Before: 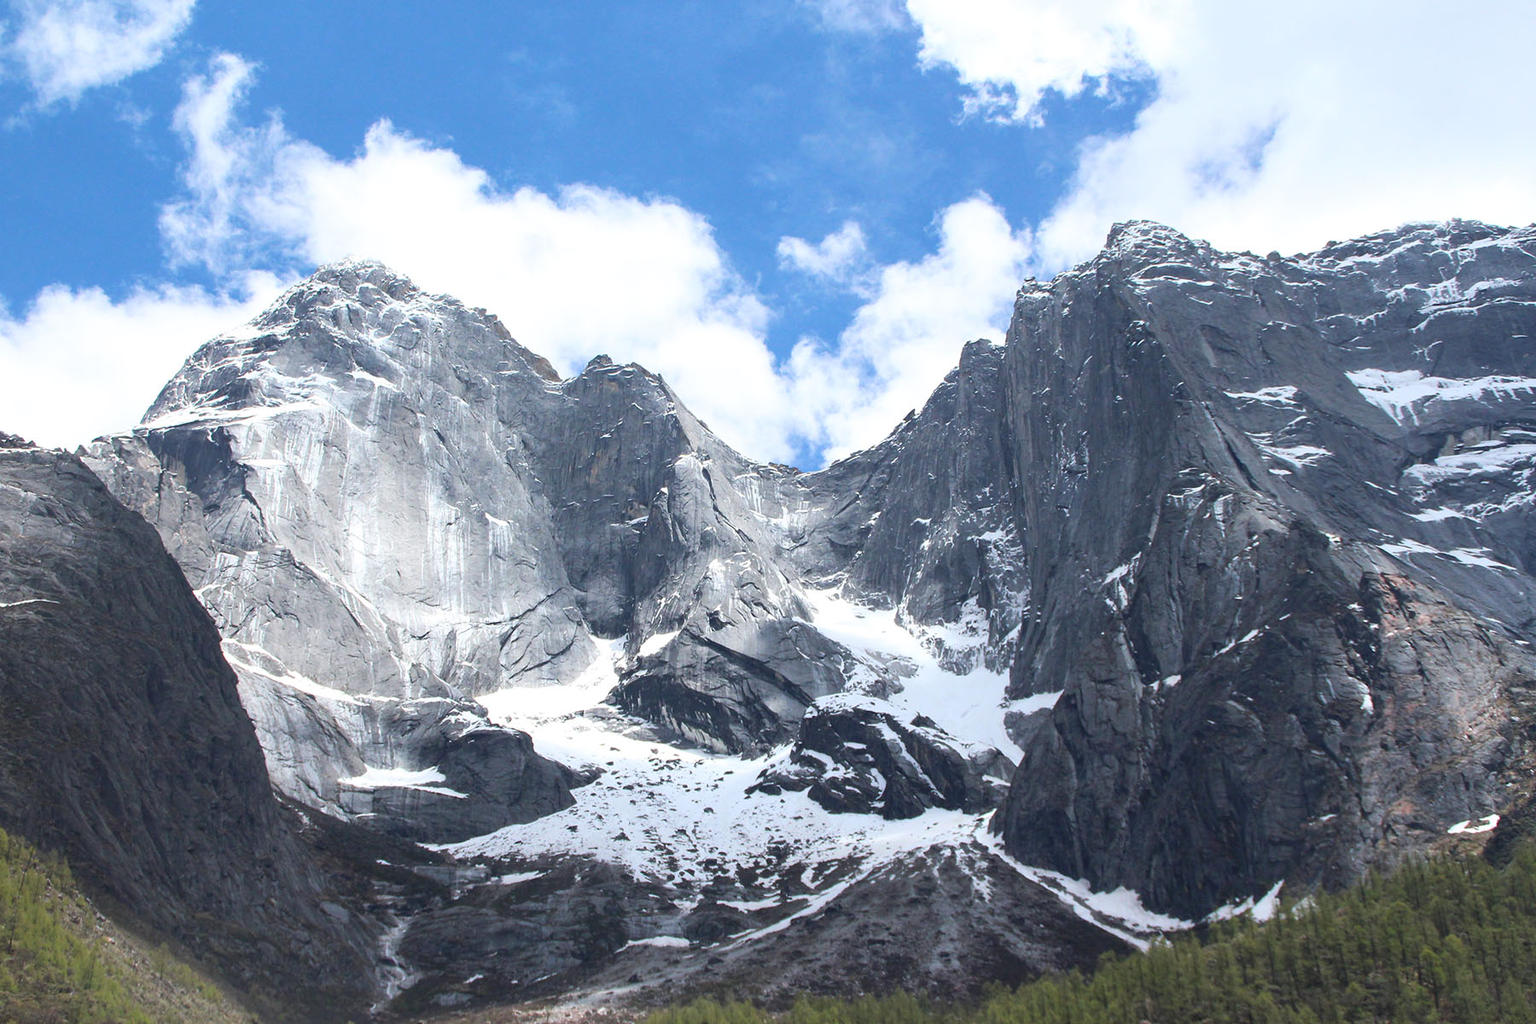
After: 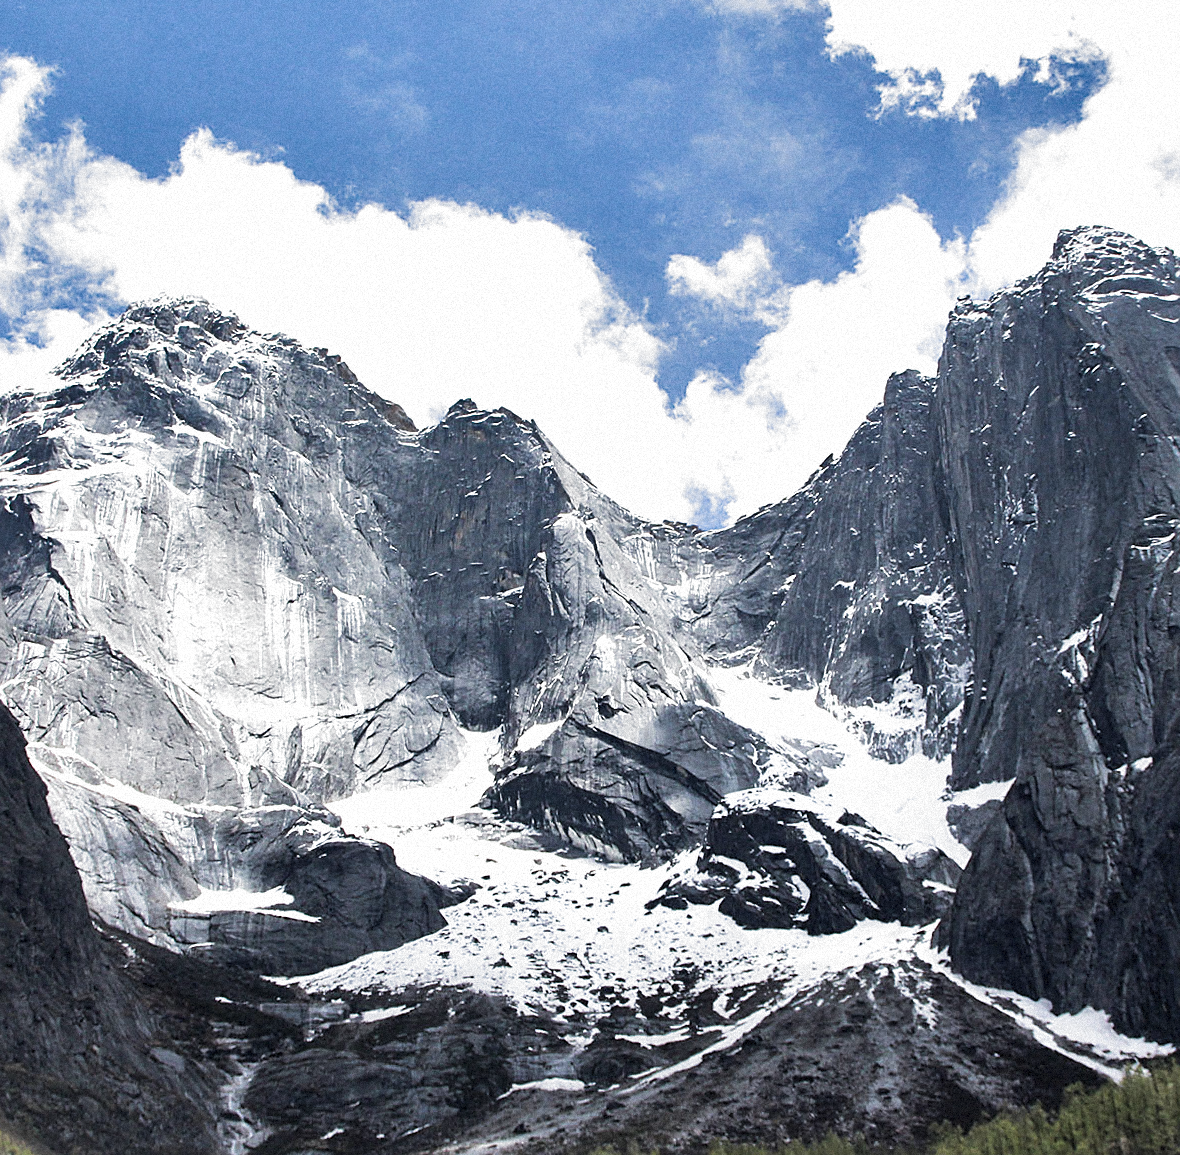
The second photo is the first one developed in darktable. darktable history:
crop and rotate: left 12.648%, right 20.685%
sharpen: on, module defaults
rotate and perspective: rotation -1.42°, crop left 0.016, crop right 0.984, crop top 0.035, crop bottom 0.965
grain: mid-tones bias 0%
shadows and highlights: shadows 40, highlights -54, highlights color adjustment 46%, low approximation 0.01, soften with gaussian
filmic rgb: black relative exposure -8.2 EV, white relative exposure 2.2 EV, threshold 3 EV, hardness 7.11, latitude 75%, contrast 1.325, highlights saturation mix -2%, shadows ↔ highlights balance 30%, preserve chrominance RGB euclidean norm, color science v5 (2021), contrast in shadows safe, contrast in highlights safe, enable highlight reconstruction true
